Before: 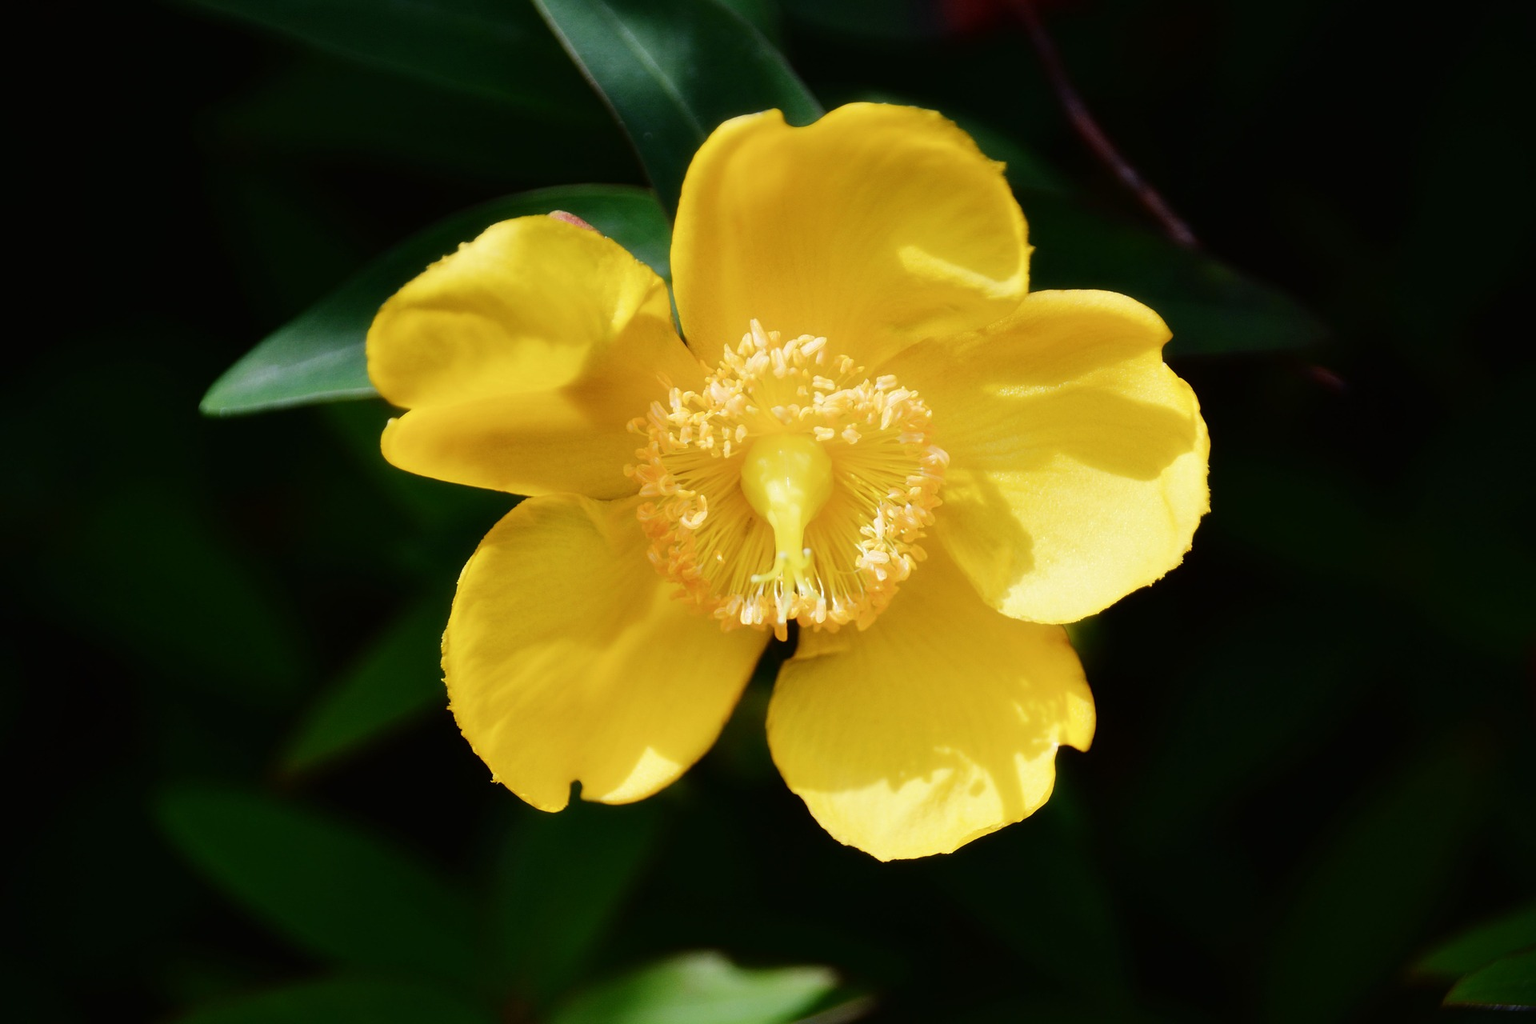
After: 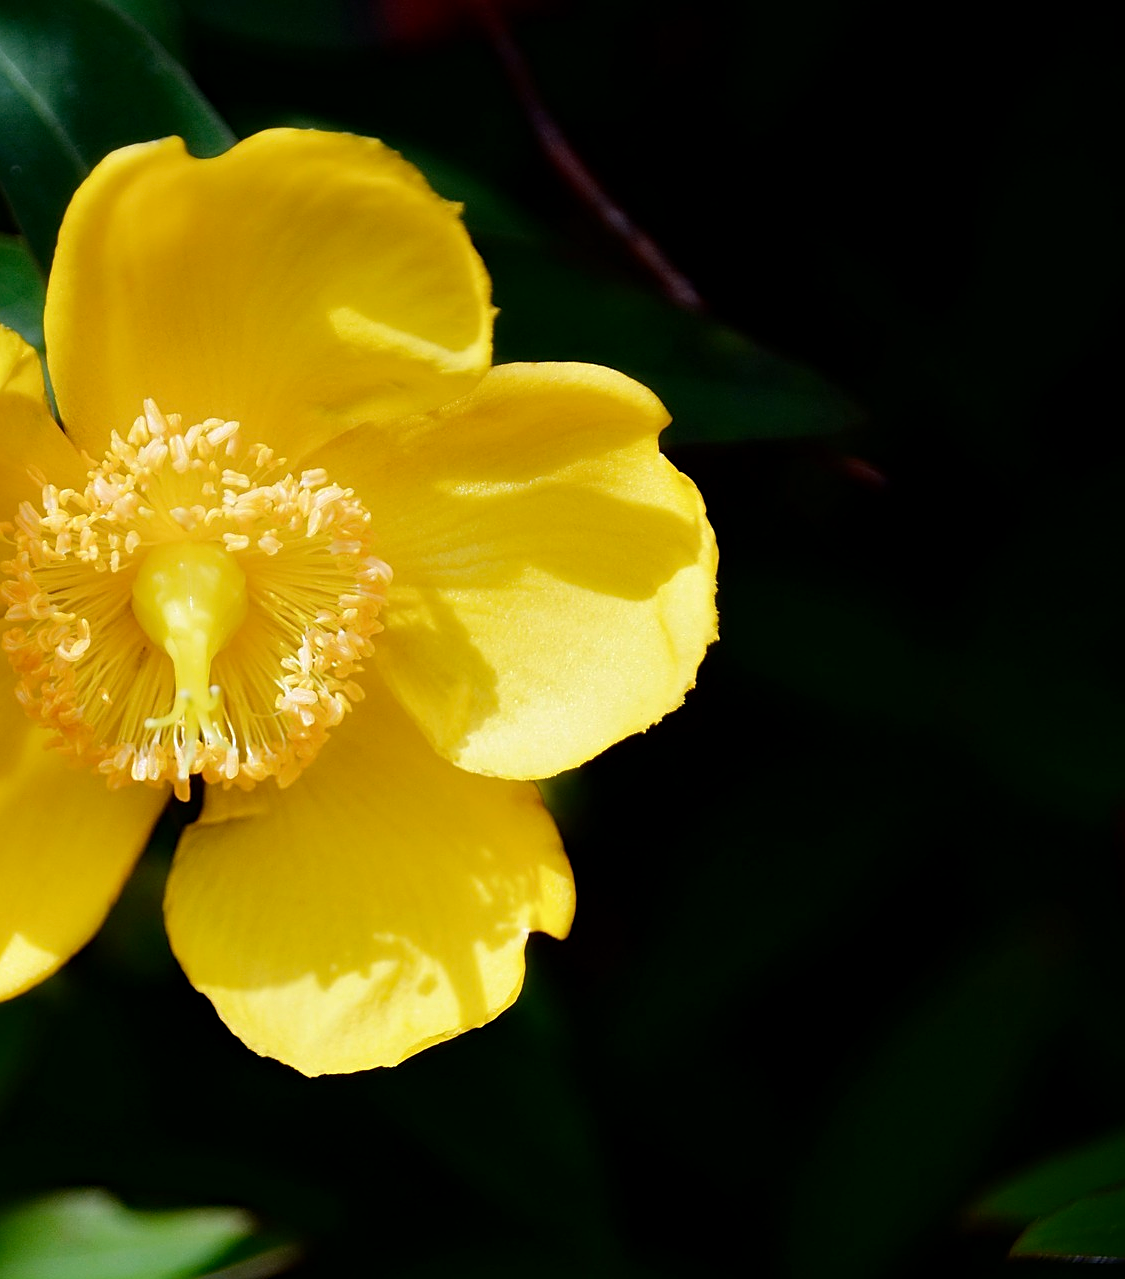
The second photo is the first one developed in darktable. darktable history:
crop: left 41.402%
exposure: black level correction 0.001, compensate highlight preservation false
sharpen: amount 0.478
haze removal: strength 0.29, distance 0.25, compatibility mode true, adaptive false
